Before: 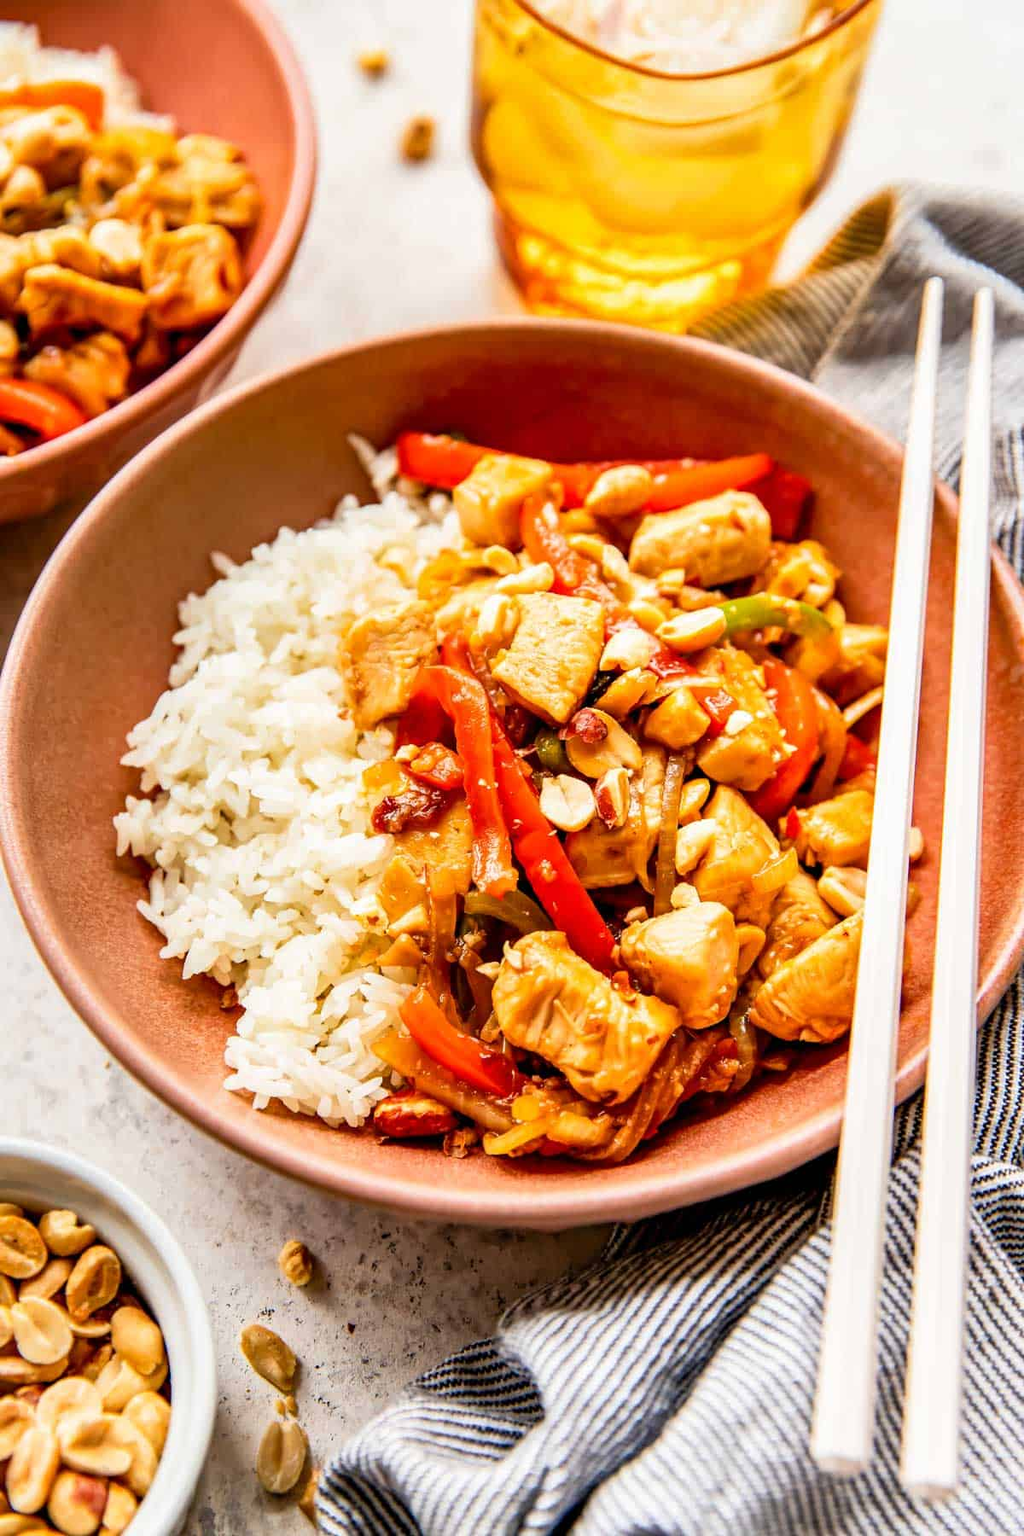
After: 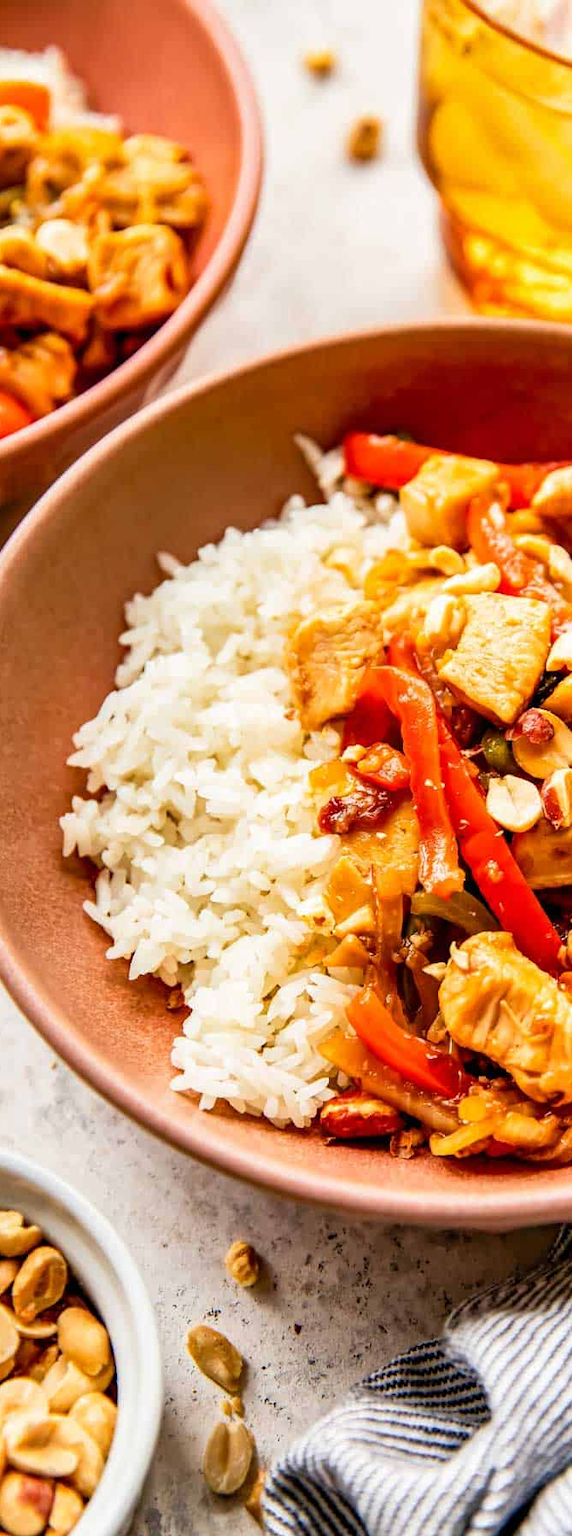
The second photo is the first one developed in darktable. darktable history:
crop: left 5.251%, right 38.885%
